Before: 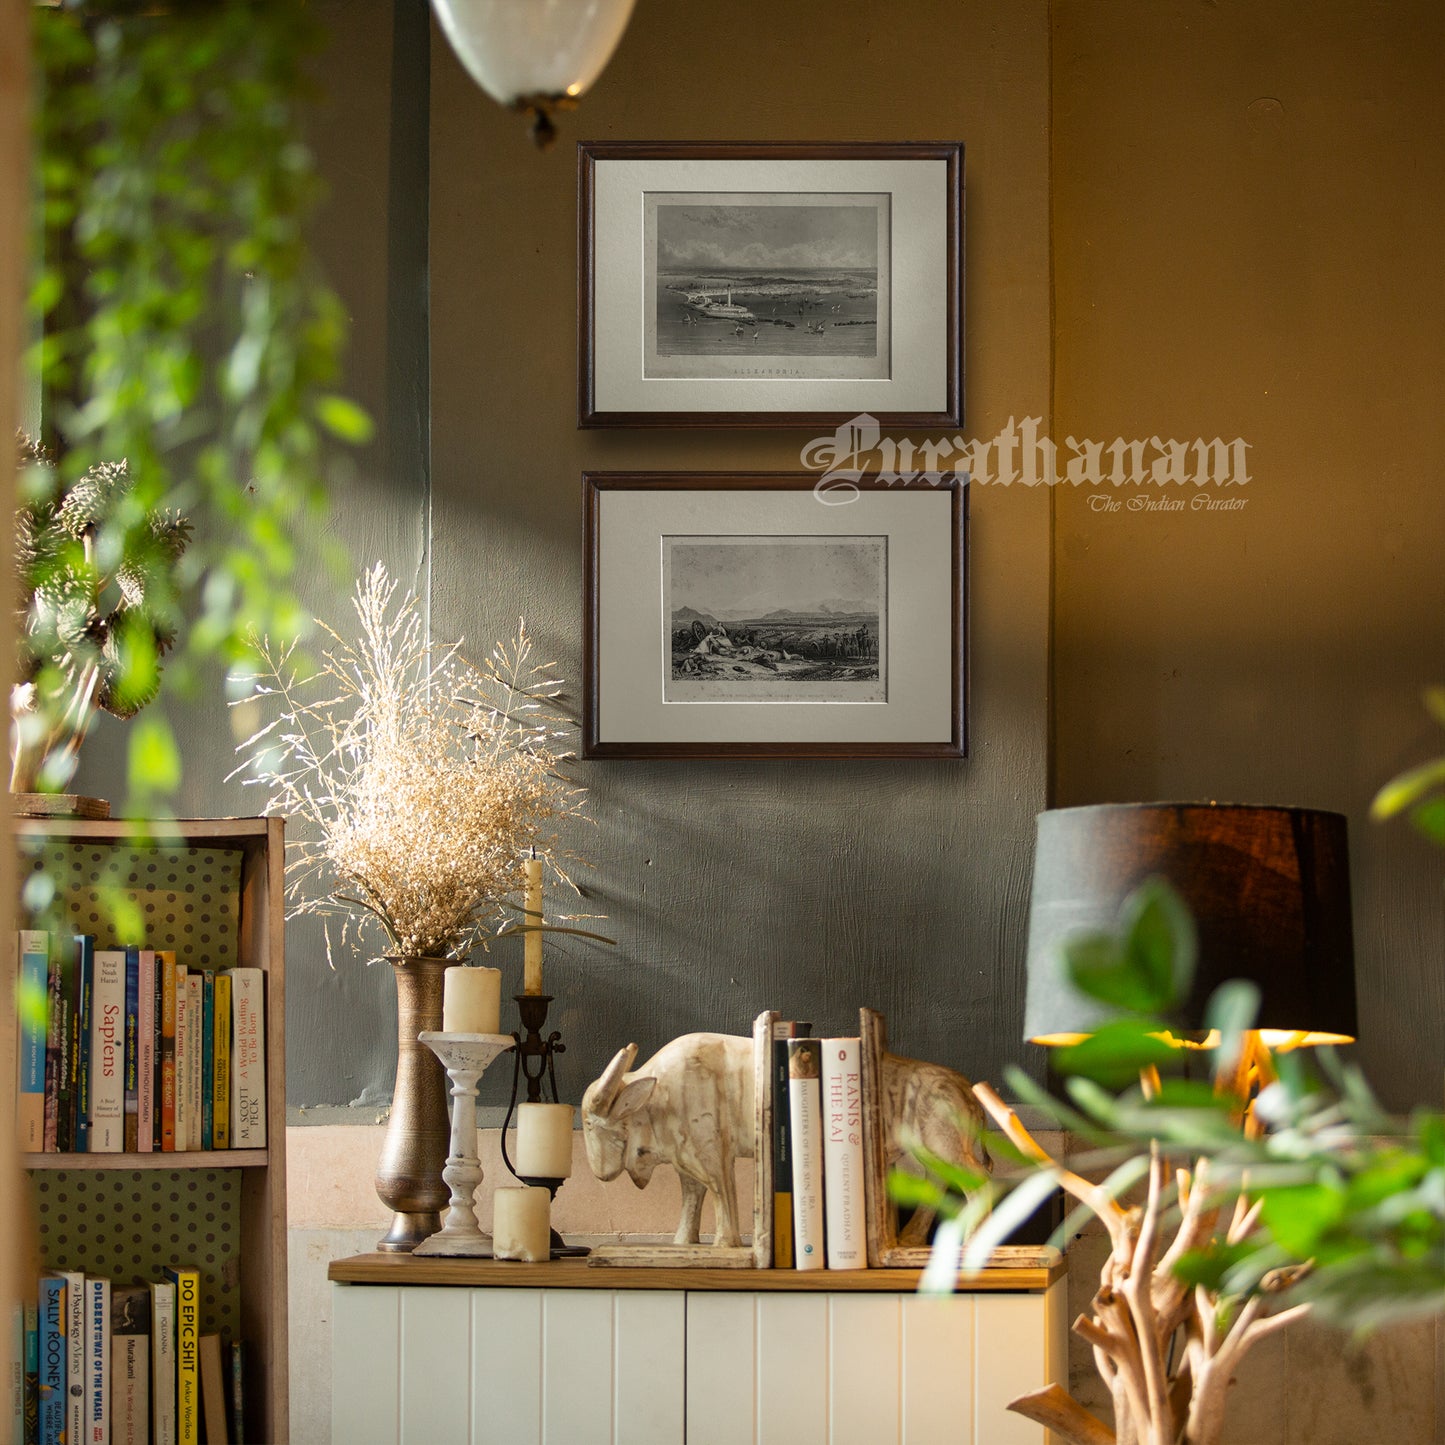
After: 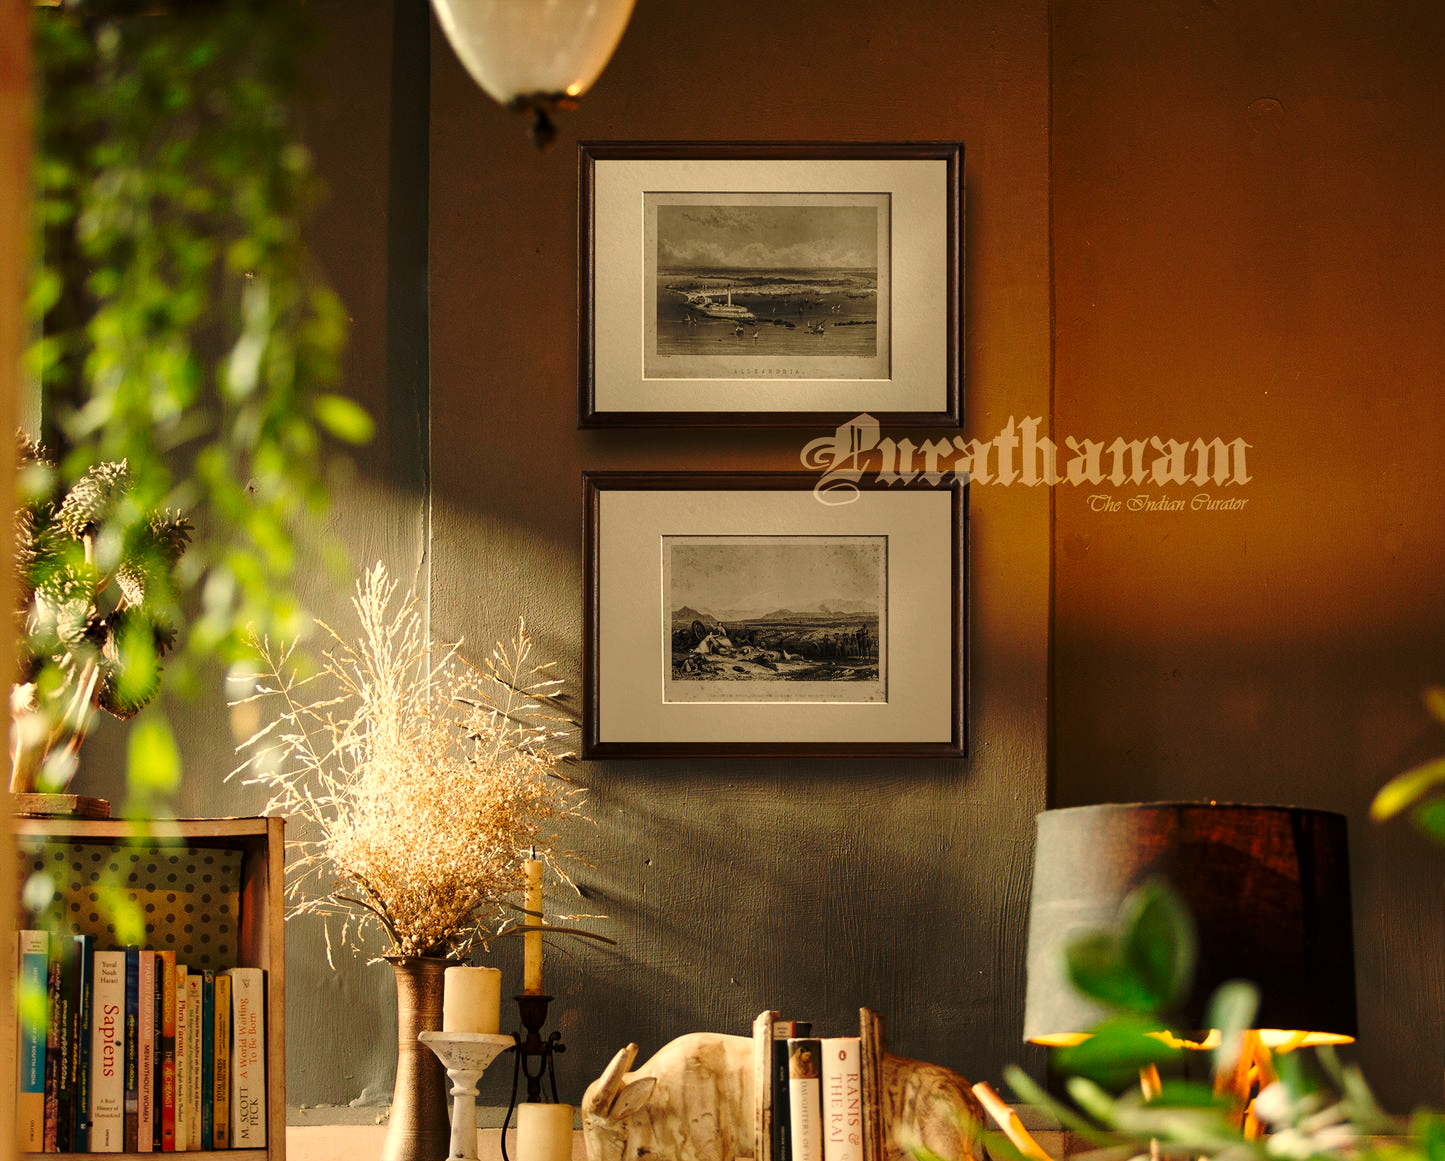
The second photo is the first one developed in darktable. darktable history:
base curve: curves: ch0 [(0, 0) (0.073, 0.04) (0.157, 0.139) (0.492, 0.492) (0.758, 0.758) (1, 1)], preserve colors none
crop: bottom 19.644%
contrast equalizer: octaves 7, y [[0.6 ×6], [0.55 ×6], [0 ×6], [0 ×6], [0 ×6]], mix 0.15
white balance: red 1.138, green 0.996, blue 0.812
